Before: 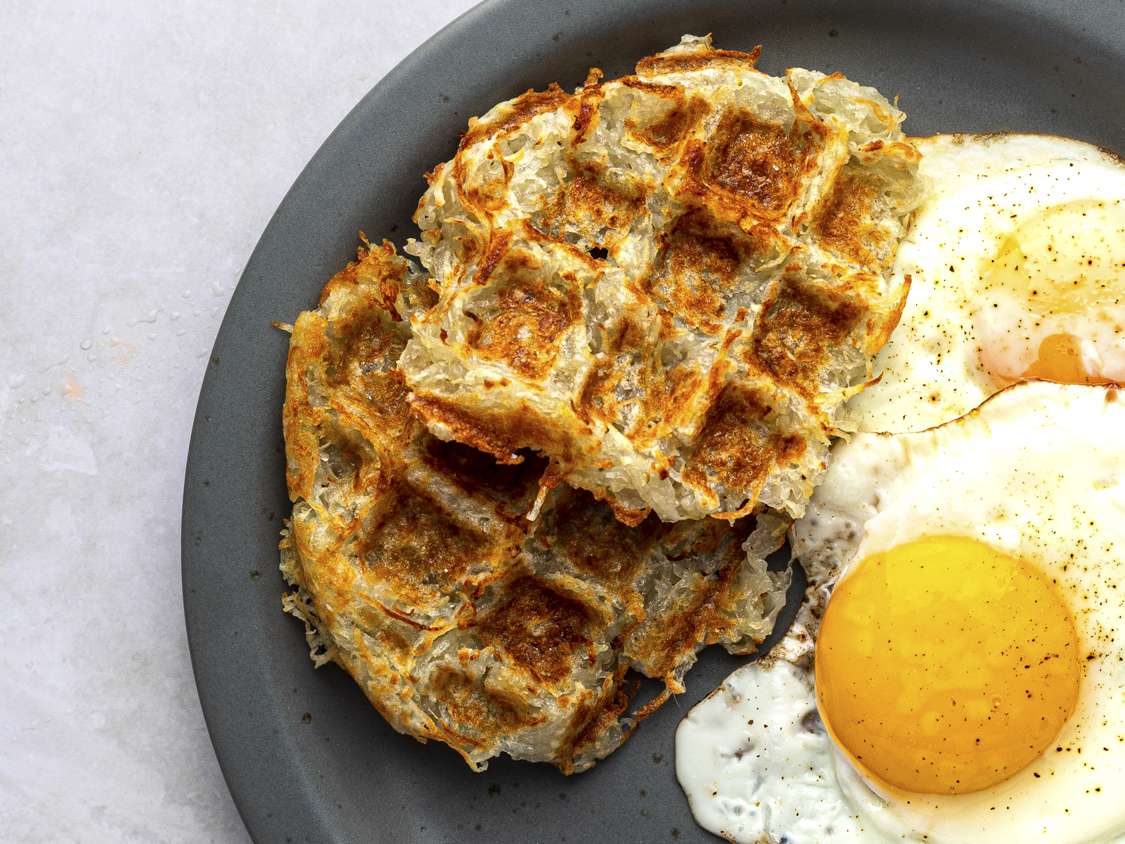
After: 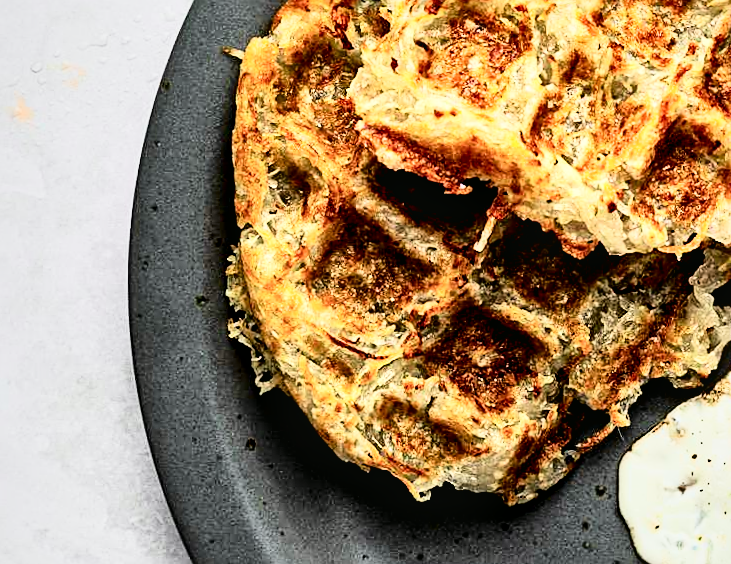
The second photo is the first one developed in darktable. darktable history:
shadows and highlights: radius 108.67, shadows 23.41, highlights -58.61, low approximation 0.01, soften with gaussian
tone curve: curves: ch0 [(0.003, 0.032) (0.037, 0.037) (0.149, 0.117) (0.297, 0.318) (0.41, 0.48) (0.541, 0.649) (0.722, 0.857) (0.875, 0.946) (1, 0.98)]; ch1 [(0, 0) (0.305, 0.325) (0.453, 0.437) (0.482, 0.474) (0.501, 0.498) (0.506, 0.503) (0.559, 0.576) (0.6, 0.635) (0.656, 0.707) (1, 1)]; ch2 [(0, 0) (0.323, 0.277) (0.408, 0.399) (0.45, 0.48) (0.499, 0.502) (0.515, 0.532) (0.573, 0.602) (0.653, 0.675) (0.75, 0.756) (1, 1)], color space Lab, independent channels, preserve colors none
sharpen: on, module defaults
exposure: black level correction 0.004, exposure 0.411 EV, compensate highlight preservation false
crop and rotate: angle -1°, left 3.561%, top 31.545%, right 29.866%
local contrast: mode bilateral grid, contrast 20, coarseness 21, detail 150%, midtone range 0.2
filmic rgb: black relative exposure -5.08 EV, white relative exposure 3.96 EV, hardness 2.89, contrast 1.296, highlights saturation mix -30.32%, iterations of high-quality reconstruction 10
contrast brightness saturation: contrast 0.105, brightness 0.018, saturation 0.019
